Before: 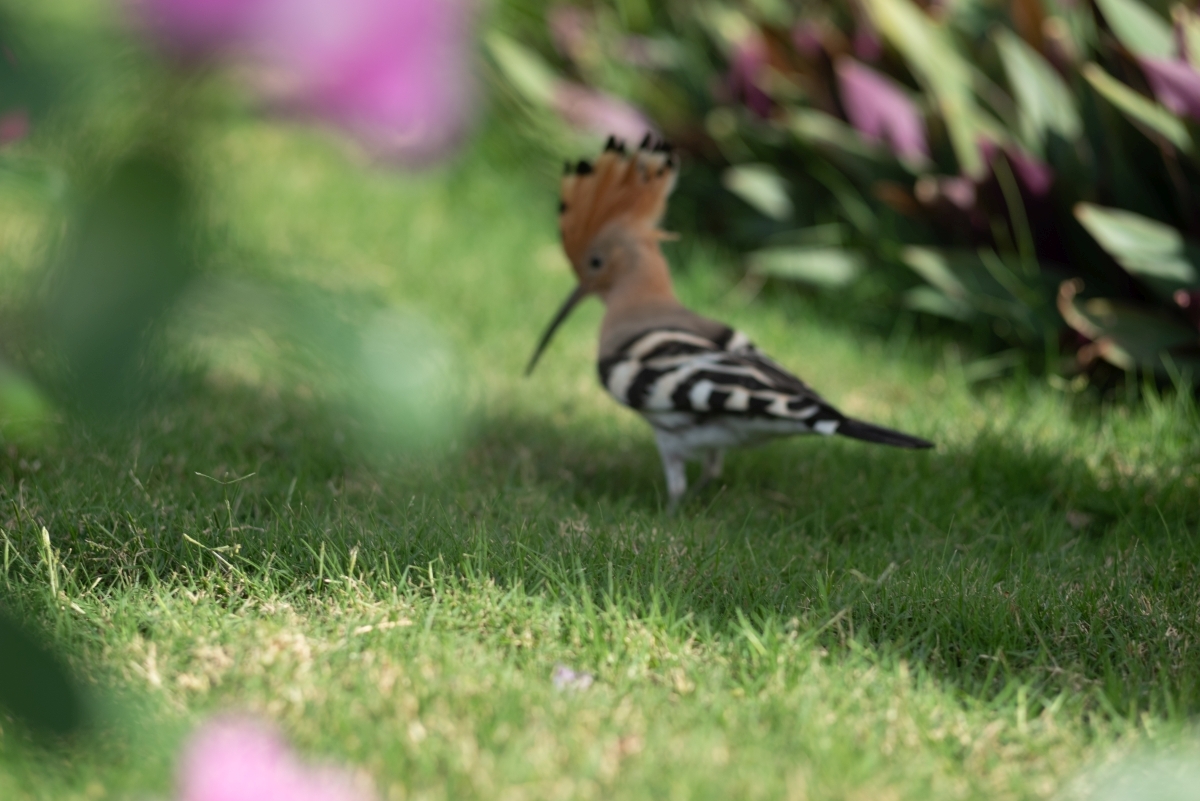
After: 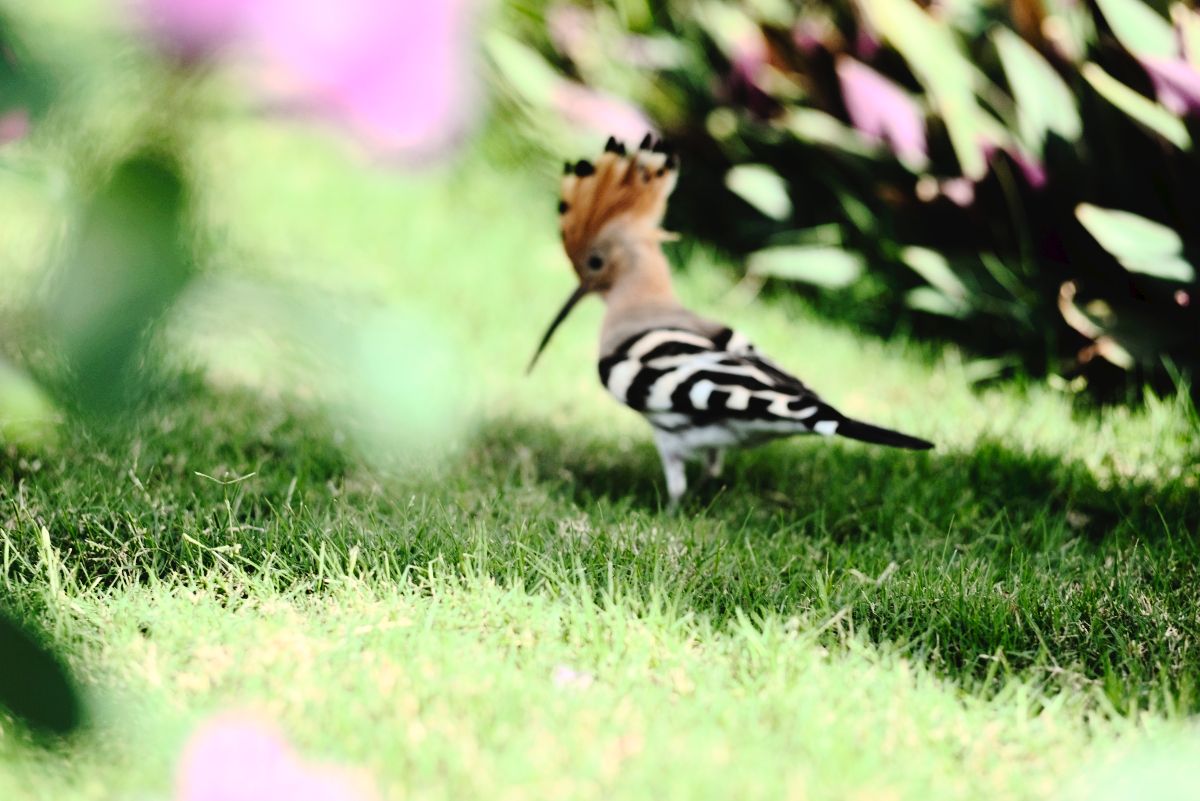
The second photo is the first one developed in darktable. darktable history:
rgb curve: curves: ch0 [(0, 0) (0.21, 0.15) (0.24, 0.21) (0.5, 0.75) (0.75, 0.96) (0.89, 0.99) (1, 1)]; ch1 [(0, 0.02) (0.21, 0.13) (0.25, 0.2) (0.5, 0.67) (0.75, 0.9) (0.89, 0.97) (1, 1)]; ch2 [(0, 0.02) (0.21, 0.13) (0.25, 0.2) (0.5, 0.67) (0.75, 0.9) (0.89, 0.97) (1, 1)], compensate middle gray true
tone curve: curves: ch0 [(0, 0) (0.003, 0.026) (0.011, 0.03) (0.025, 0.038) (0.044, 0.046) (0.069, 0.055) (0.1, 0.075) (0.136, 0.114) (0.177, 0.158) (0.224, 0.215) (0.277, 0.296) (0.335, 0.386) (0.399, 0.479) (0.468, 0.568) (0.543, 0.637) (0.623, 0.707) (0.709, 0.773) (0.801, 0.834) (0.898, 0.896) (1, 1)], preserve colors none
